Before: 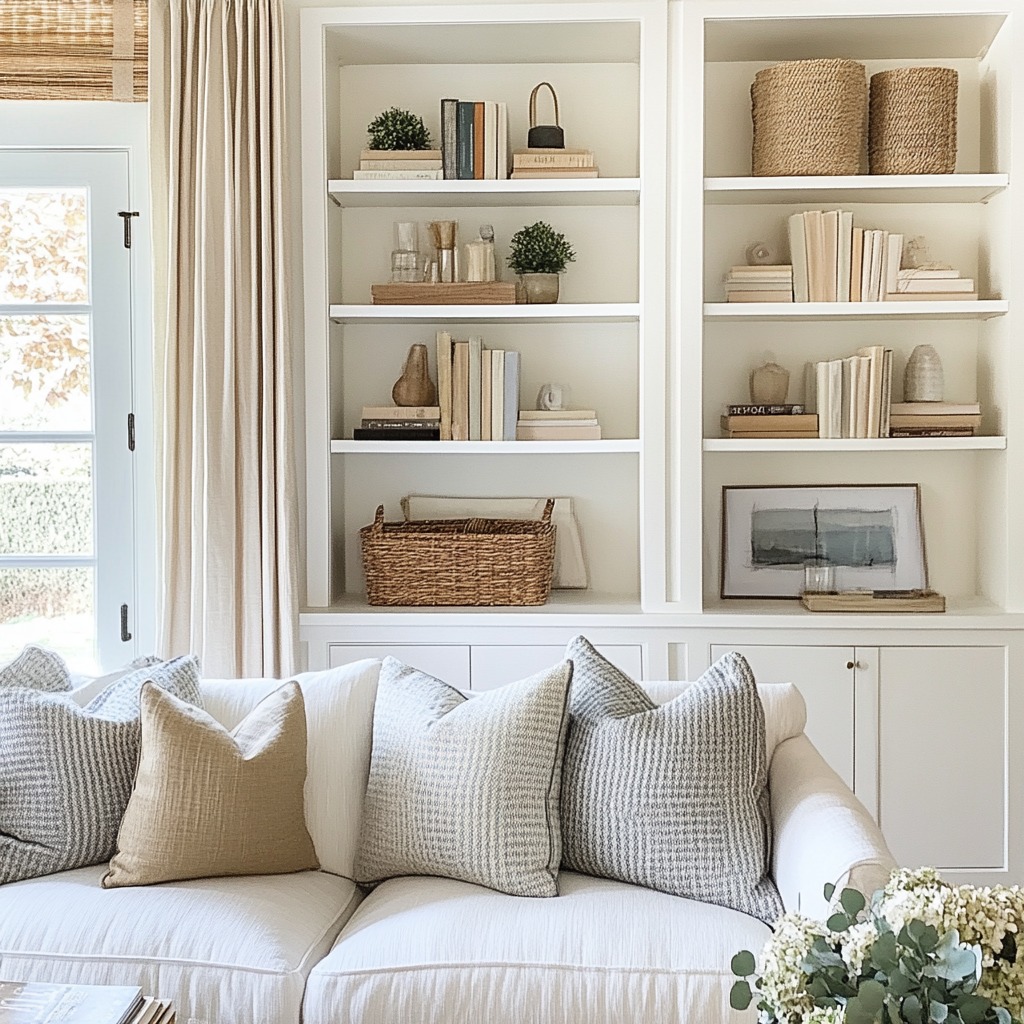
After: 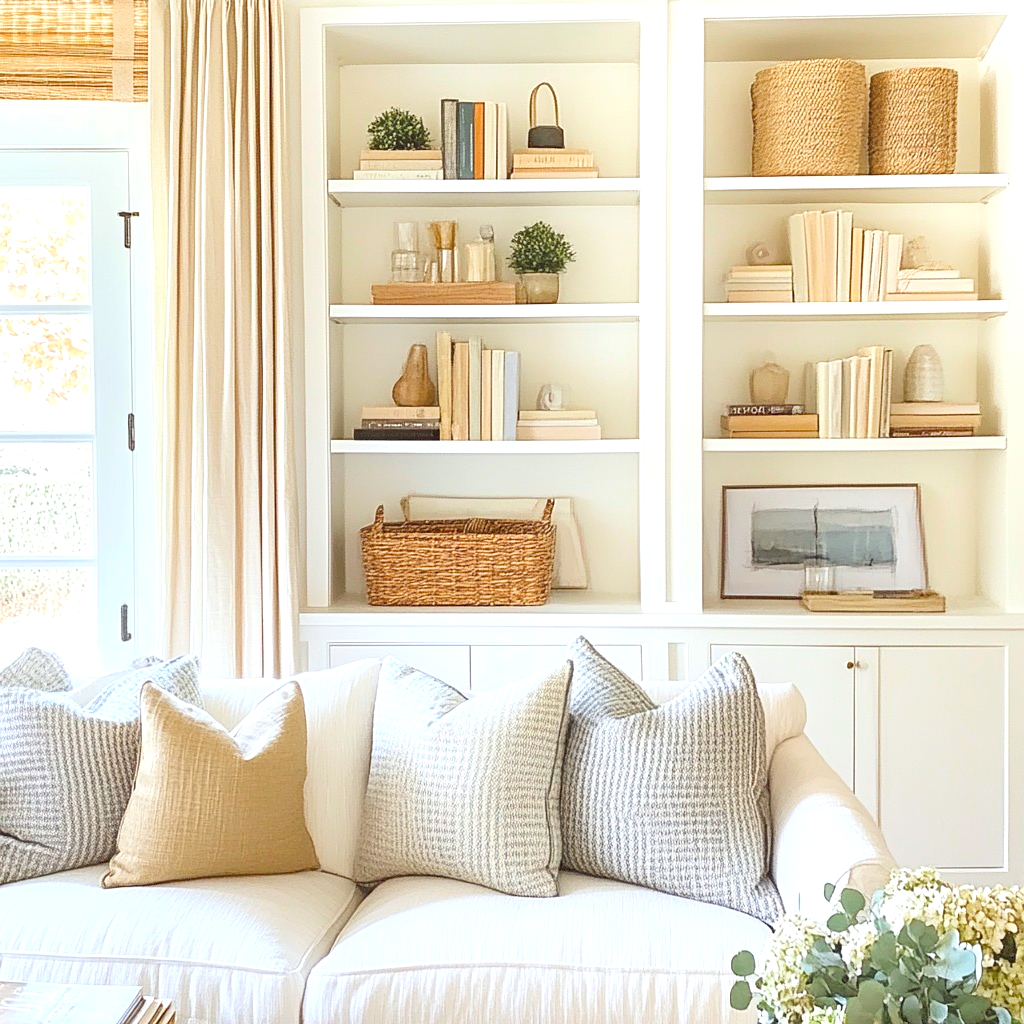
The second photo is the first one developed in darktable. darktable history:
color balance rgb: power › luminance 1.218%, power › chroma 0.383%, power › hue 33.97°, perceptual saturation grading › global saturation 29.749%, contrast -29.715%
exposure: black level correction 0, exposure 1.519 EV, compensate highlight preservation false
